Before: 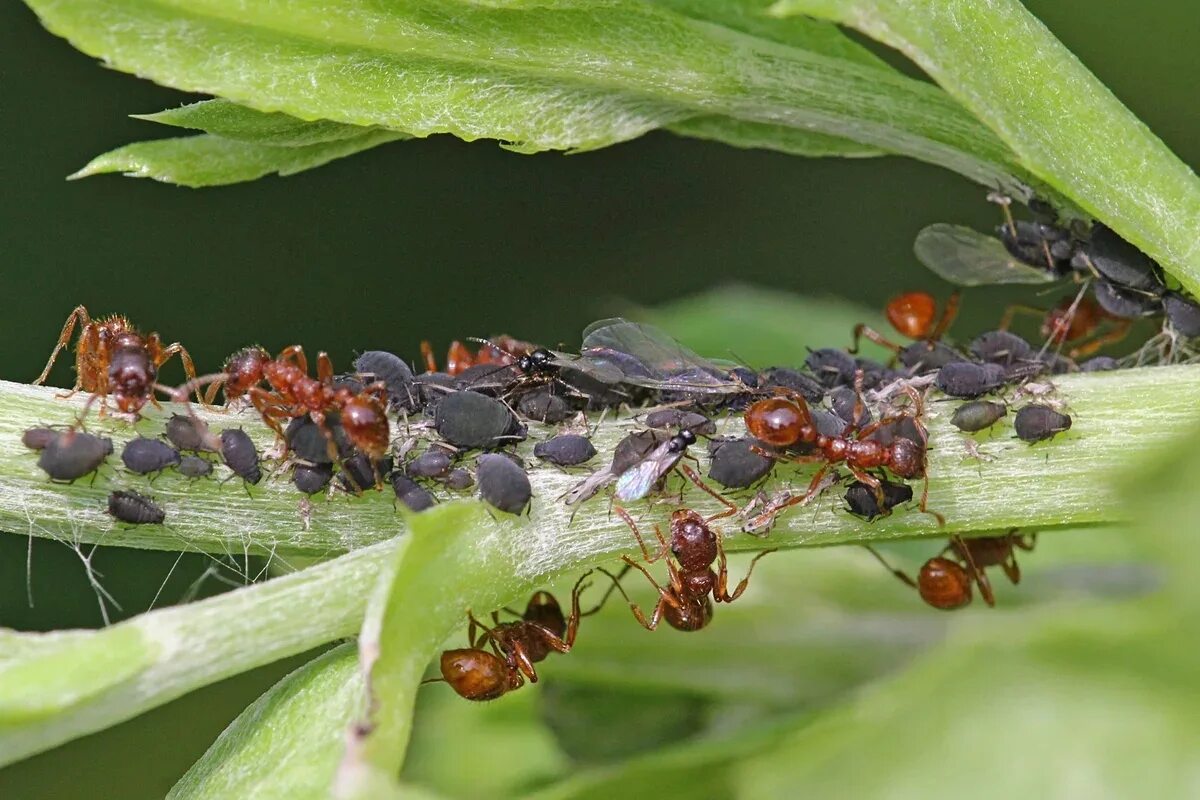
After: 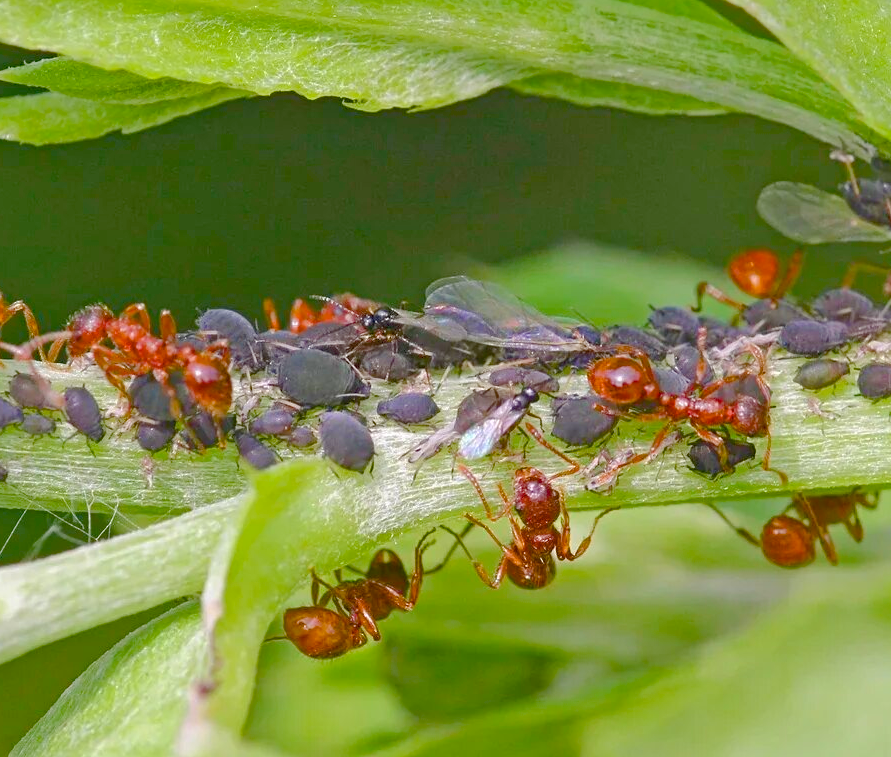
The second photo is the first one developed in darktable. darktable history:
exposure: black level correction 0, exposure 0.695 EV, compensate highlight preservation false
color balance rgb: linear chroma grading › global chroma 15.109%, perceptual saturation grading › global saturation 20%, perceptual saturation grading › highlights -25.379%, perceptual saturation grading › shadows 50.031%, contrast -20.193%
crop and rotate: left 13.134%, top 5.279%, right 12.579%
shadows and highlights: highlights color adjustment 0.839%
